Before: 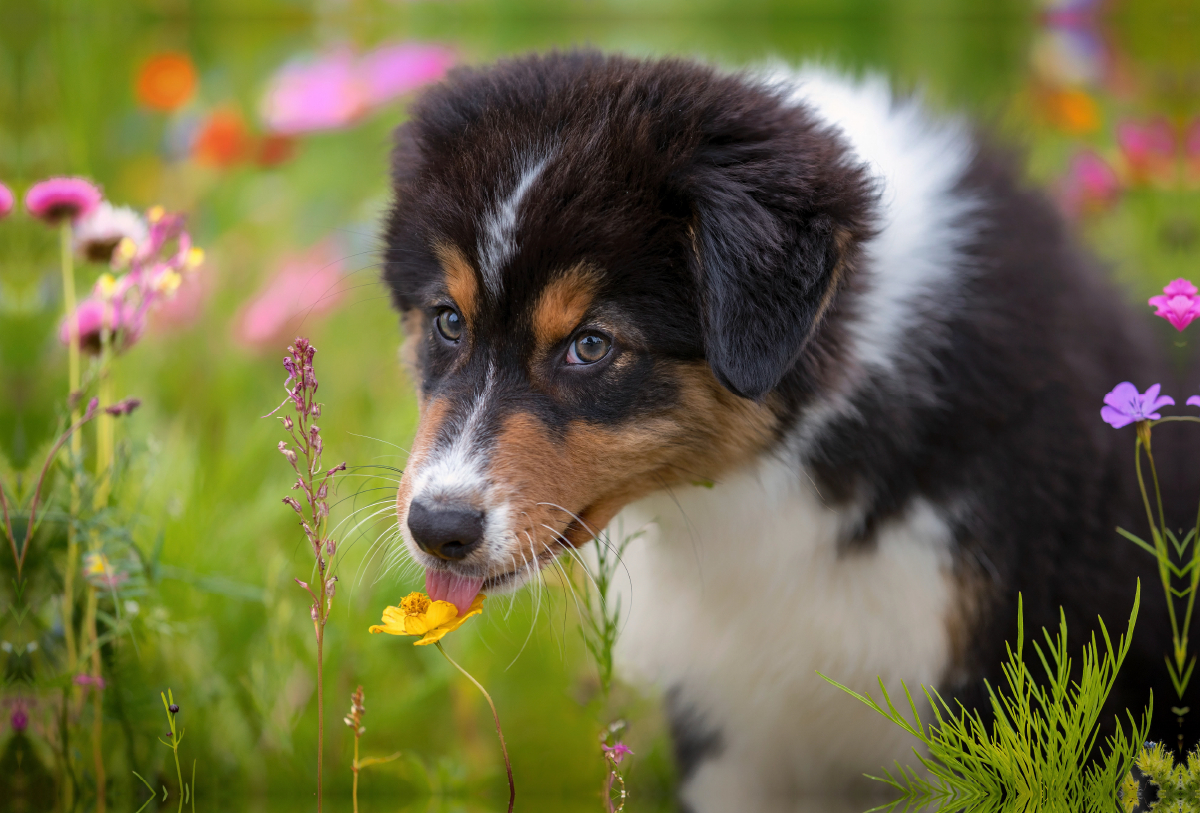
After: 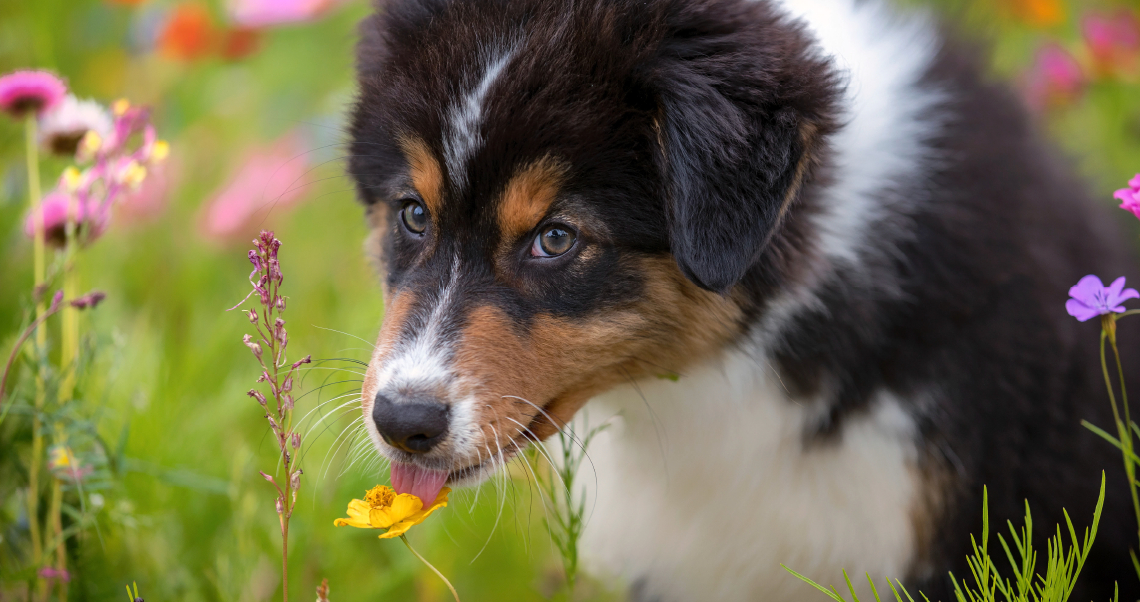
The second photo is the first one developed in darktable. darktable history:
crop and rotate: left 2.991%, top 13.302%, right 1.981%, bottom 12.636%
levels: mode automatic
